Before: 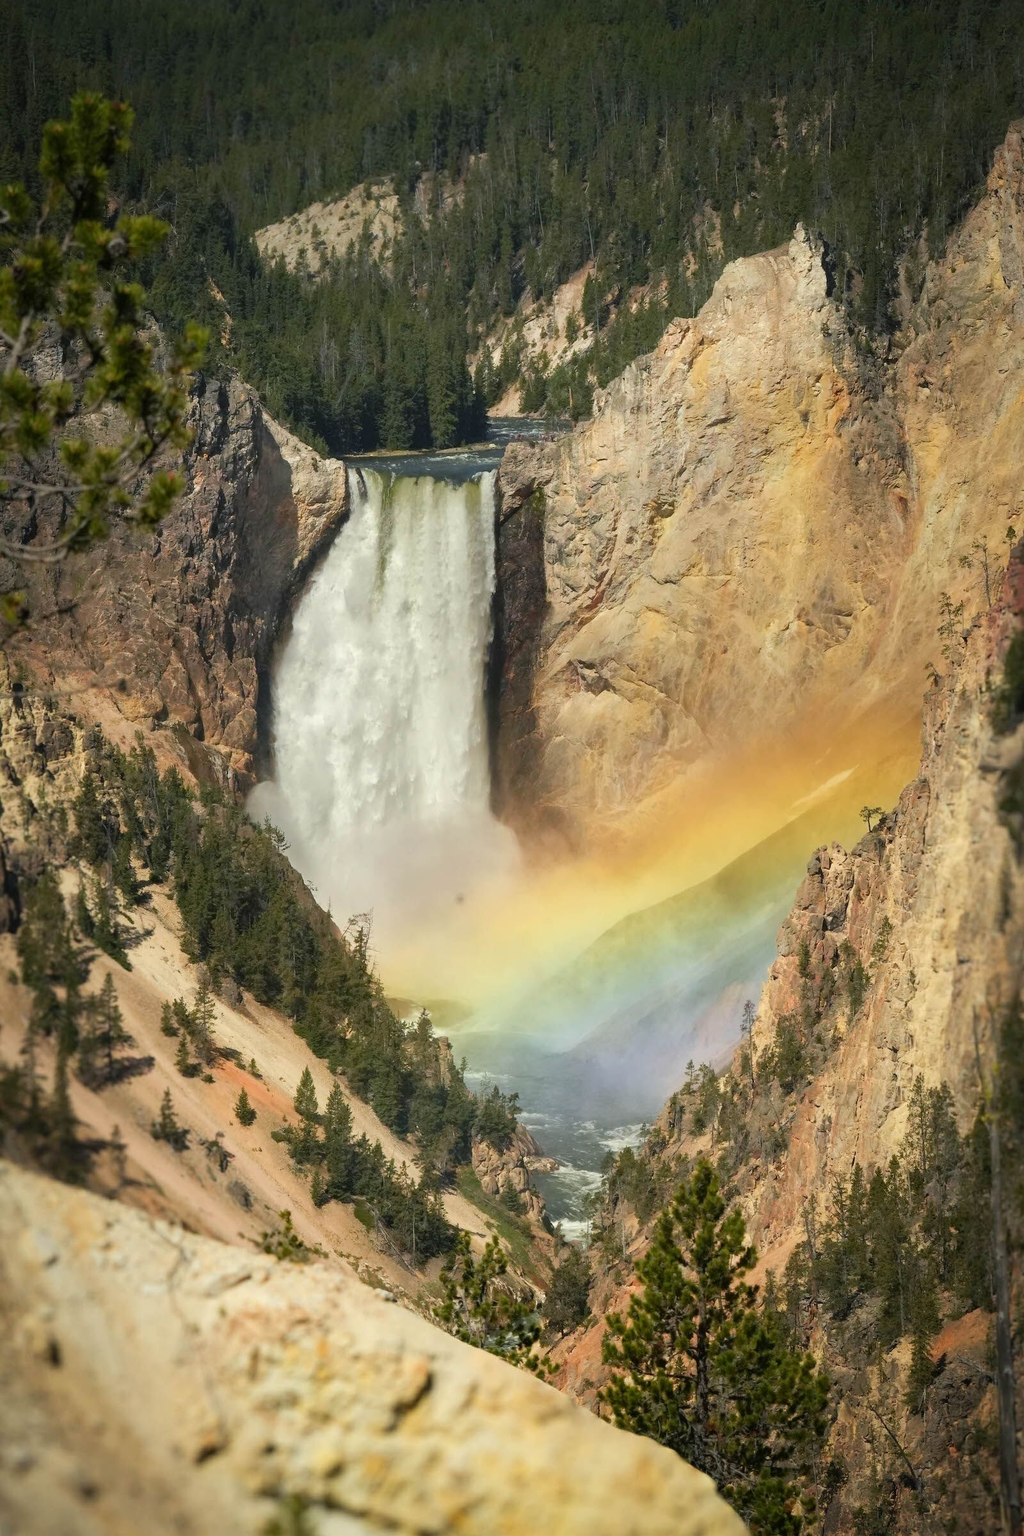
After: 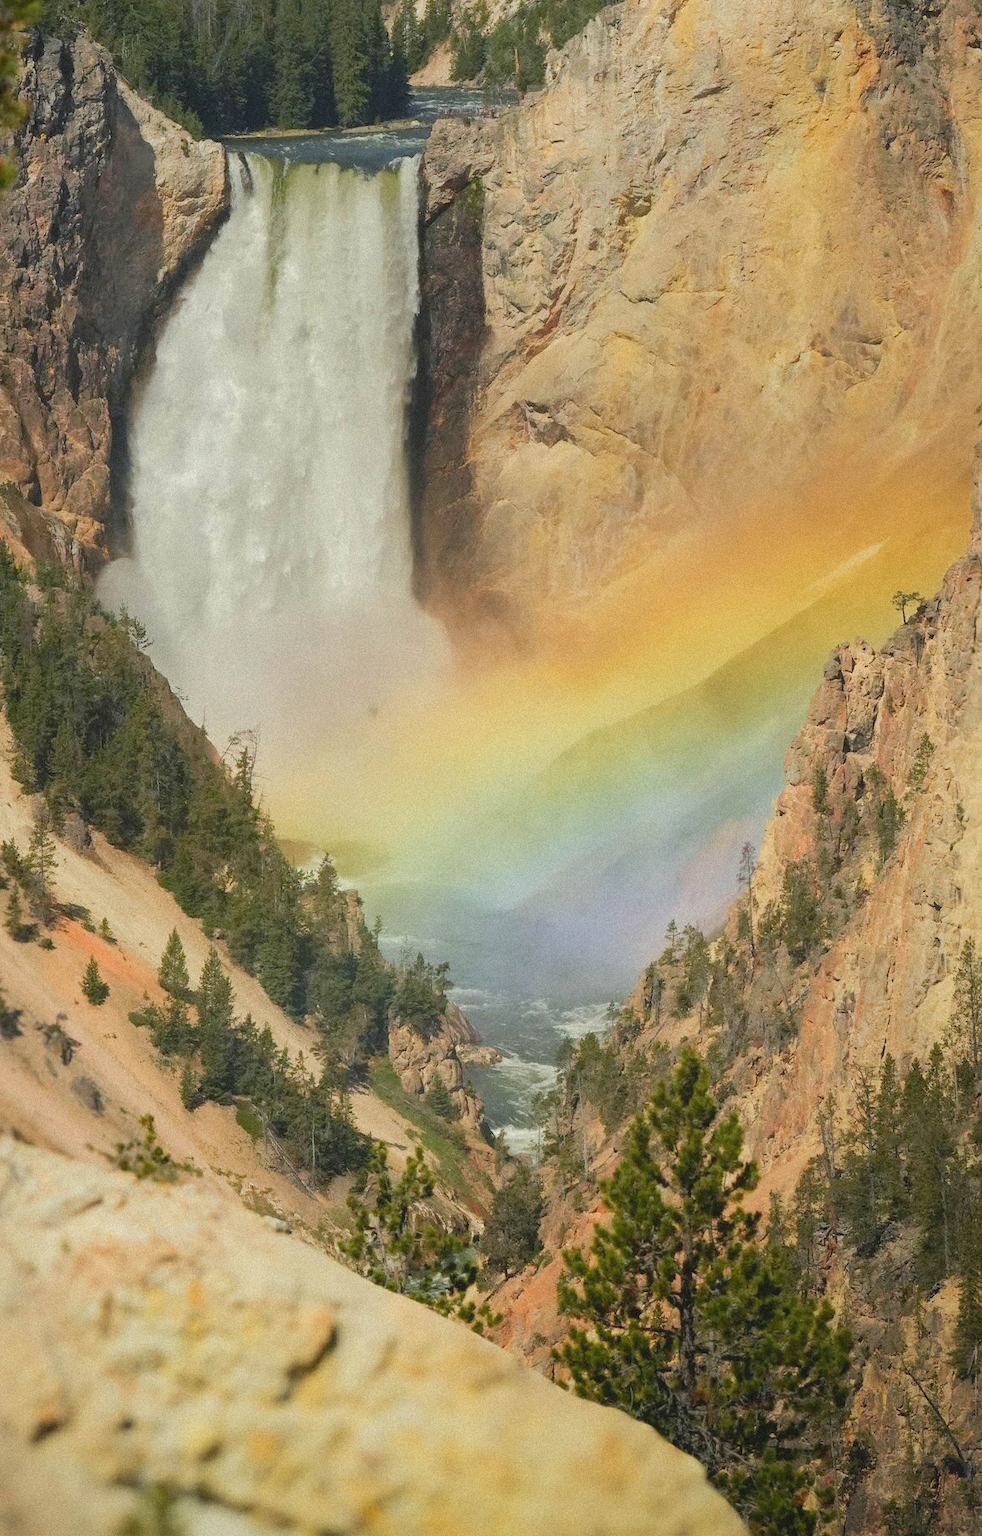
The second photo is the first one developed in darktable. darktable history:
tone equalizer: on, module defaults
base curve: curves: ch0 [(0, 0) (0.235, 0.266) (0.503, 0.496) (0.786, 0.72) (1, 1)]
local contrast: highlights 68%, shadows 68%, detail 82%, midtone range 0.325
crop: left 16.871%, top 22.857%, right 9.116%
grain: mid-tones bias 0%
